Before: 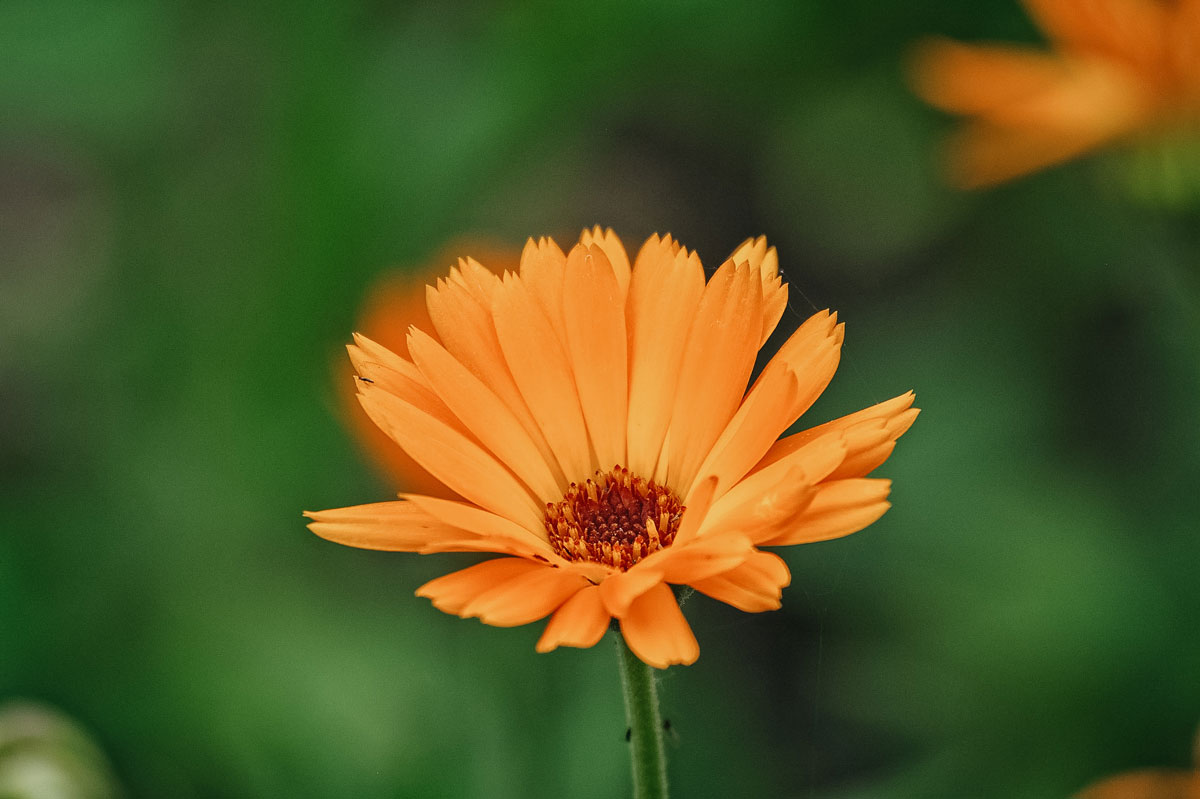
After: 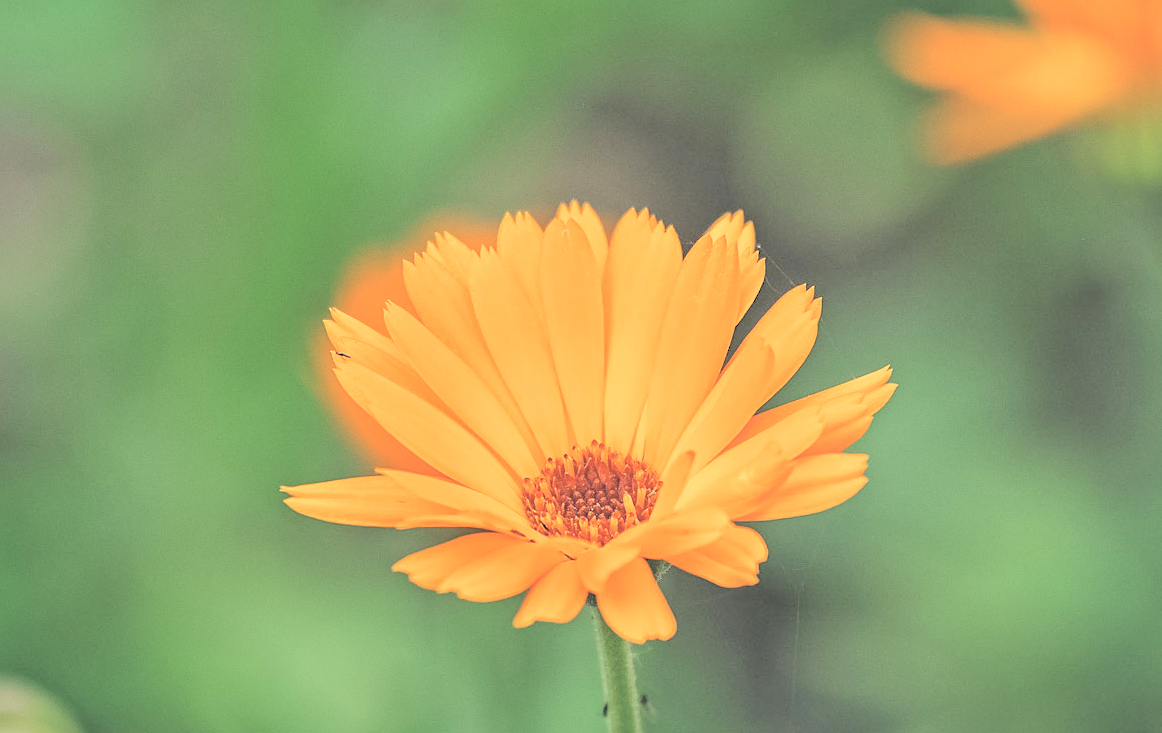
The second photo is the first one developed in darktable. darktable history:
sharpen: amount 0.2
shadows and highlights: radius 264.75, soften with gaussian
contrast brightness saturation: brightness 1
crop: left 1.964%, top 3.251%, right 1.122%, bottom 4.933%
